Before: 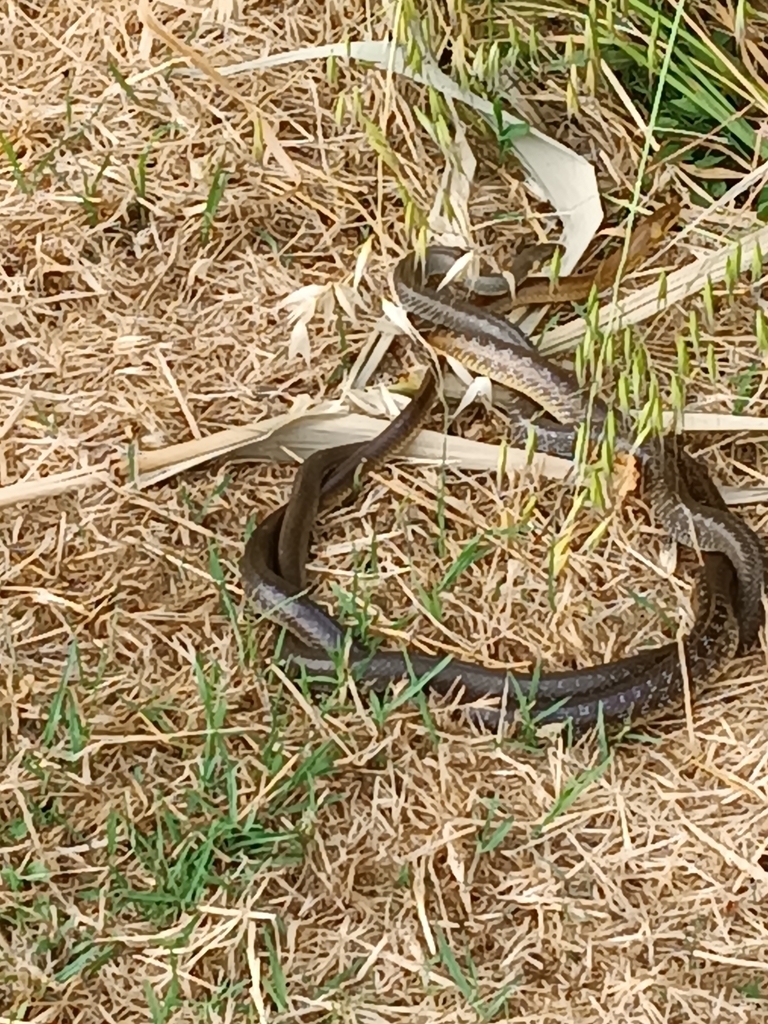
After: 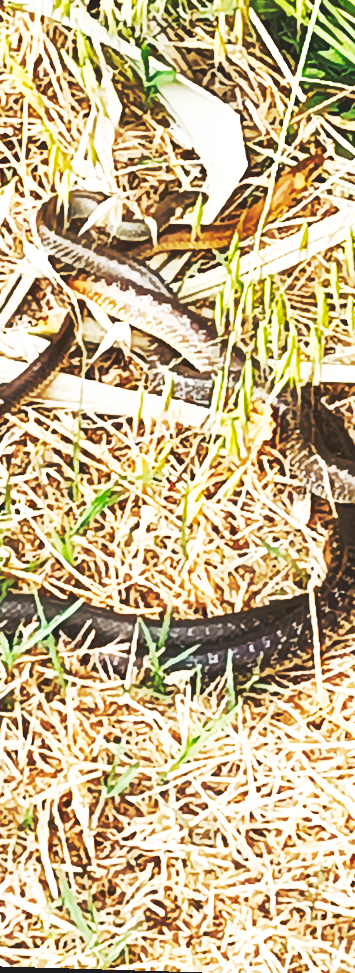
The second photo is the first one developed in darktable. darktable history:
levels: mode automatic, gray 50.8%
crop: left 47.628%, top 6.643%, right 7.874%
base curve: curves: ch0 [(0, 0.015) (0.085, 0.116) (0.134, 0.298) (0.19, 0.545) (0.296, 0.764) (0.599, 0.982) (1, 1)], preserve colors none
rotate and perspective: rotation 1.72°, automatic cropping off
